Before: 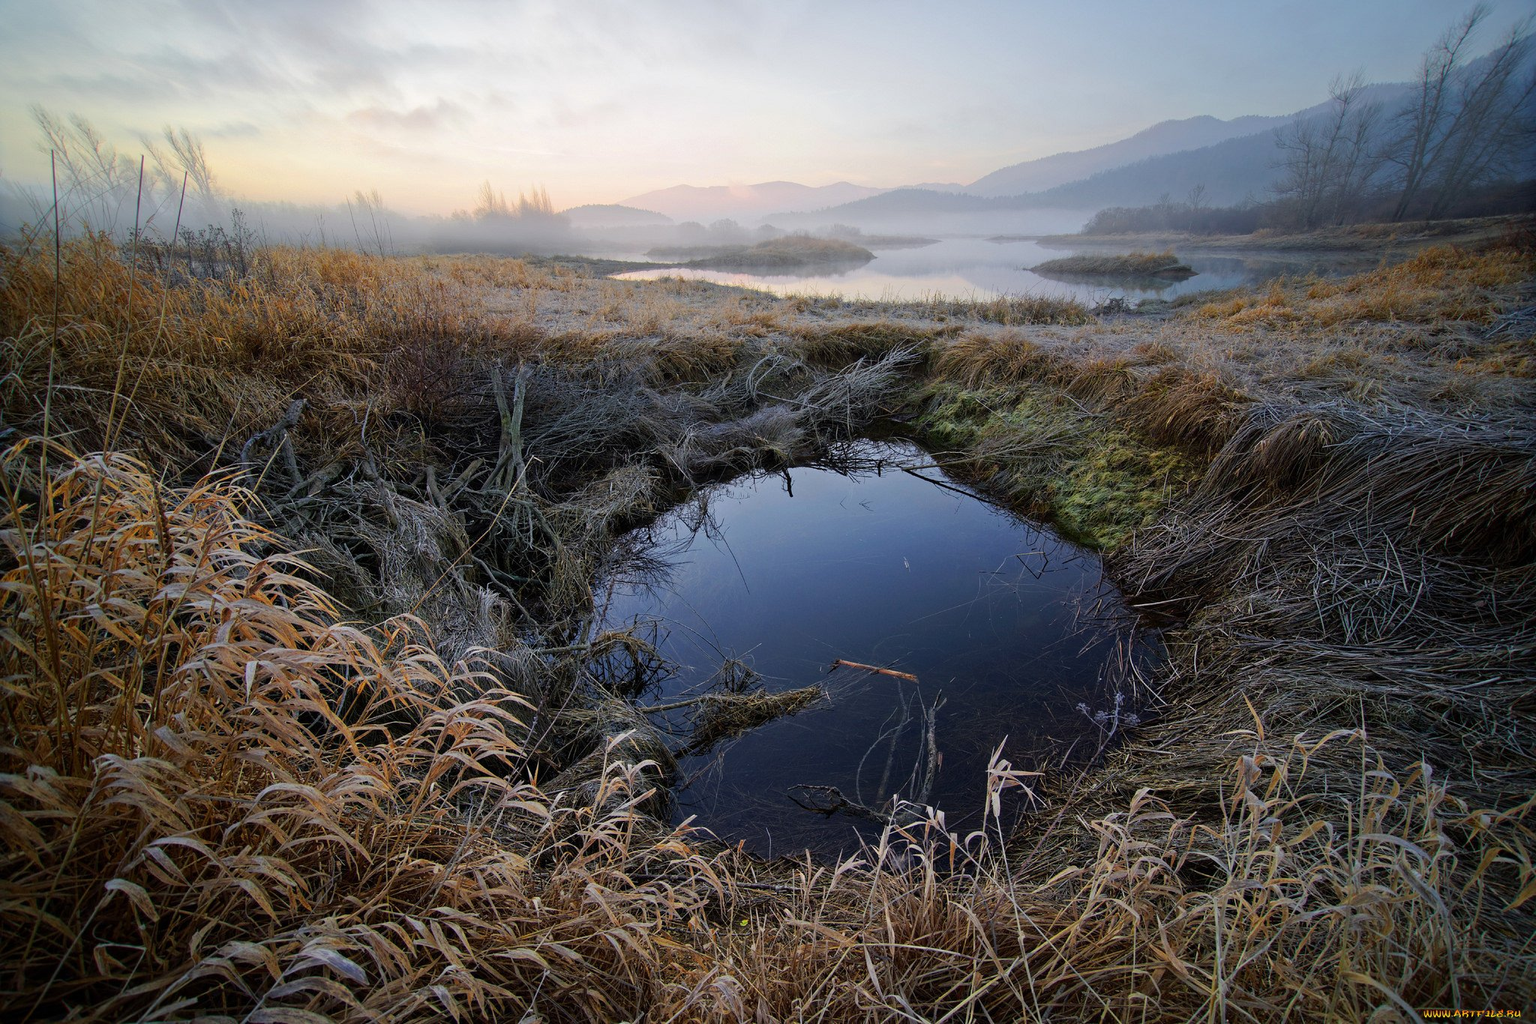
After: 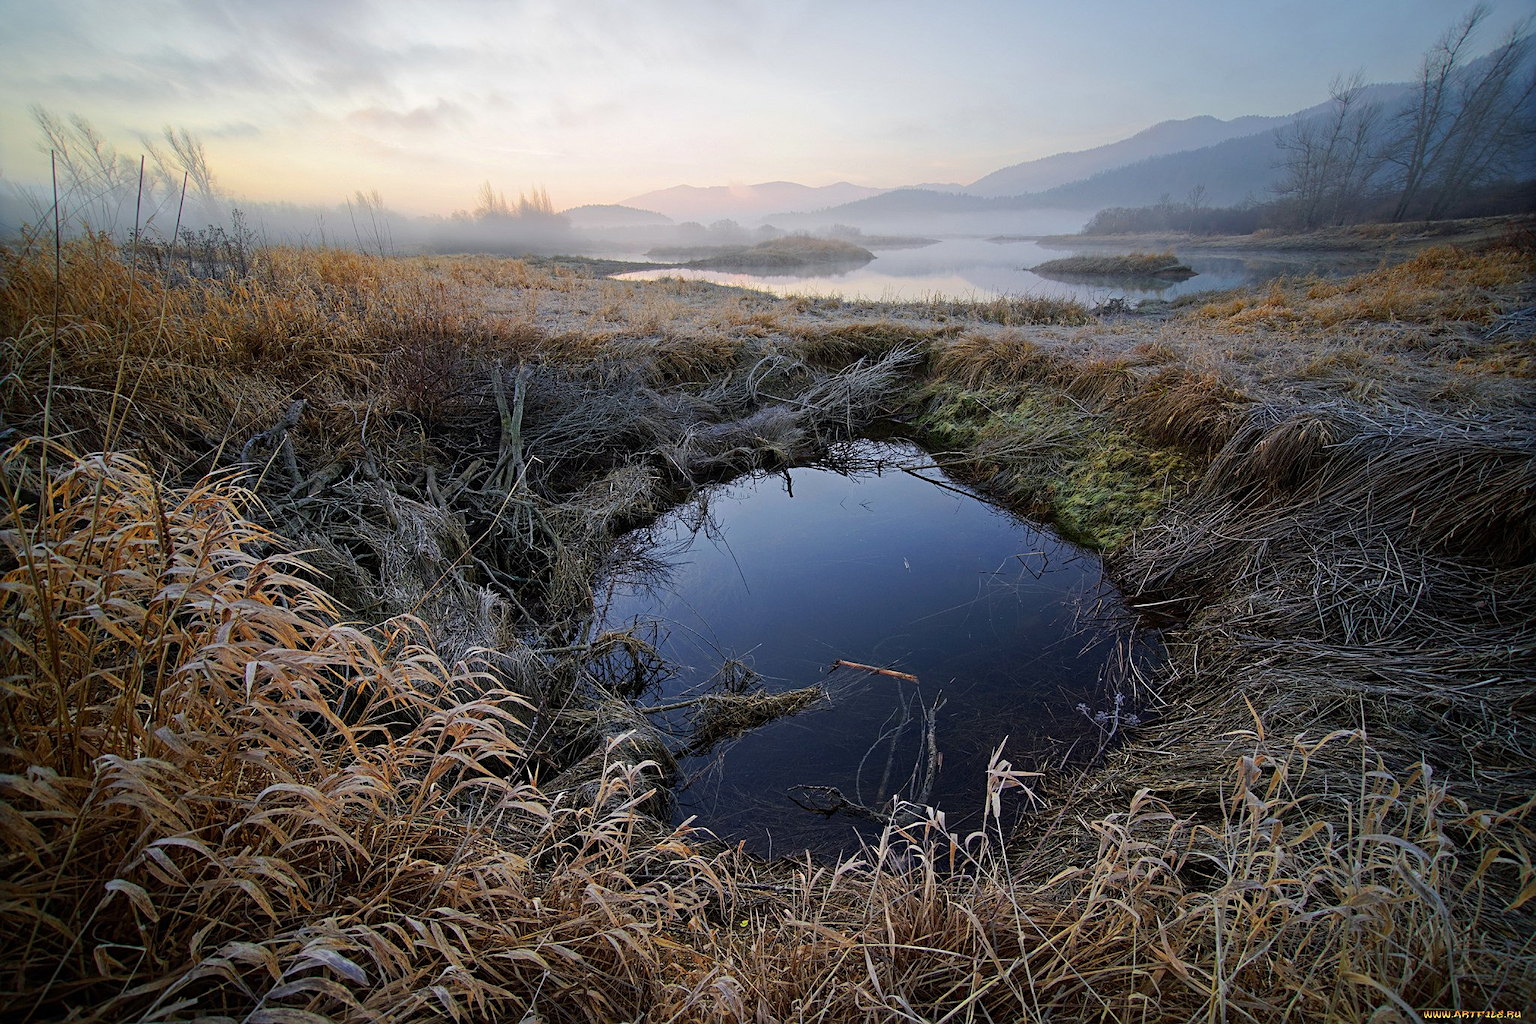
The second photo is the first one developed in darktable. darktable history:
sharpen: radius 2.517, amount 0.329
